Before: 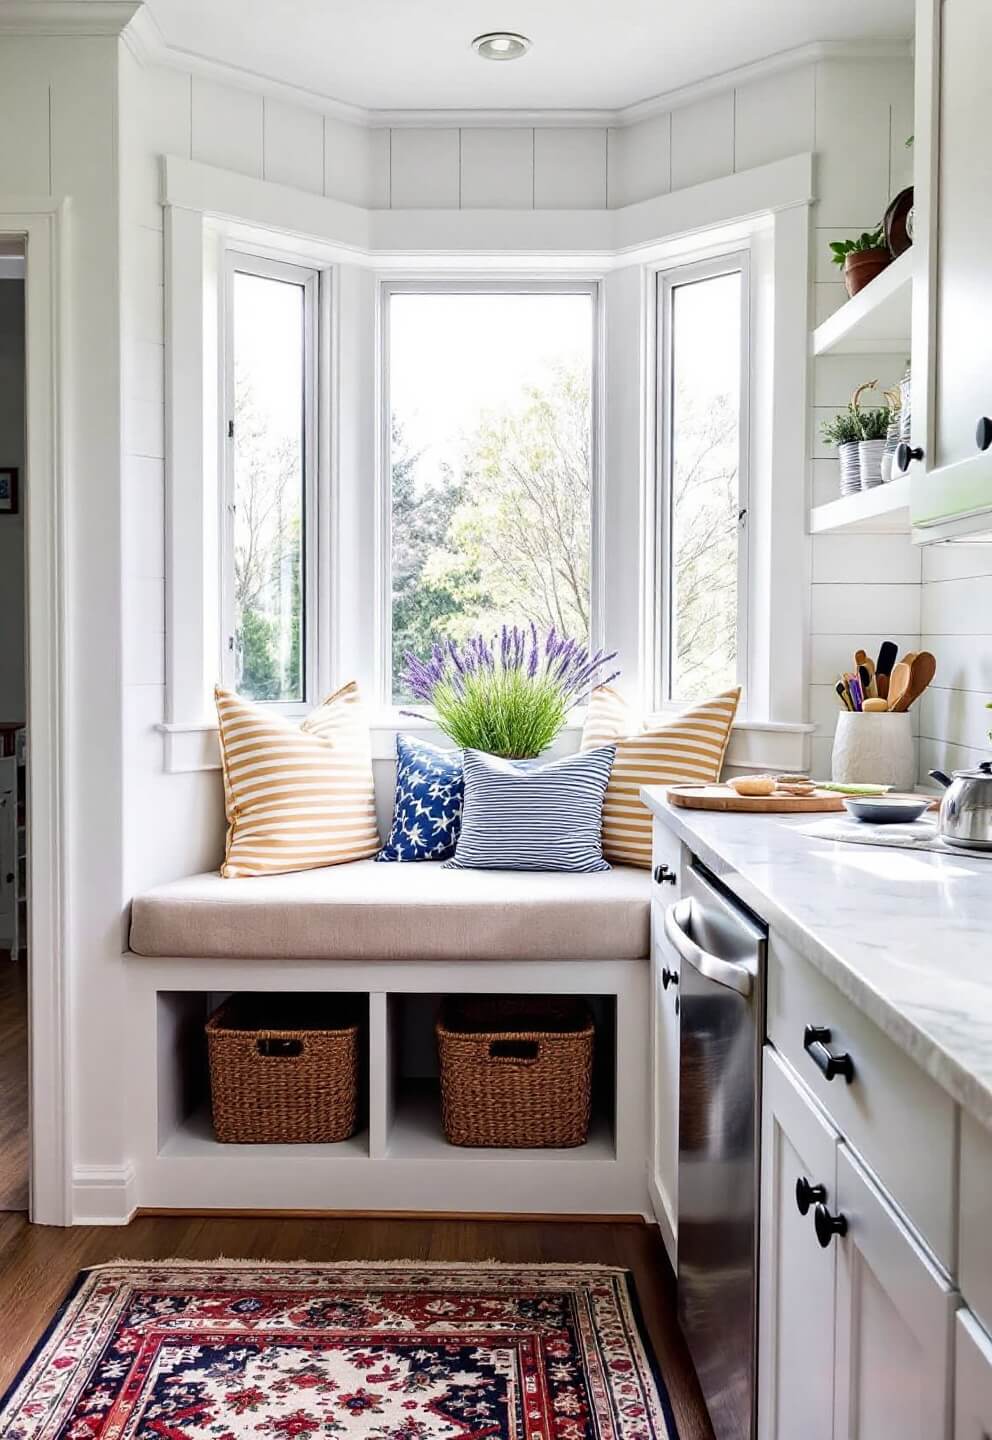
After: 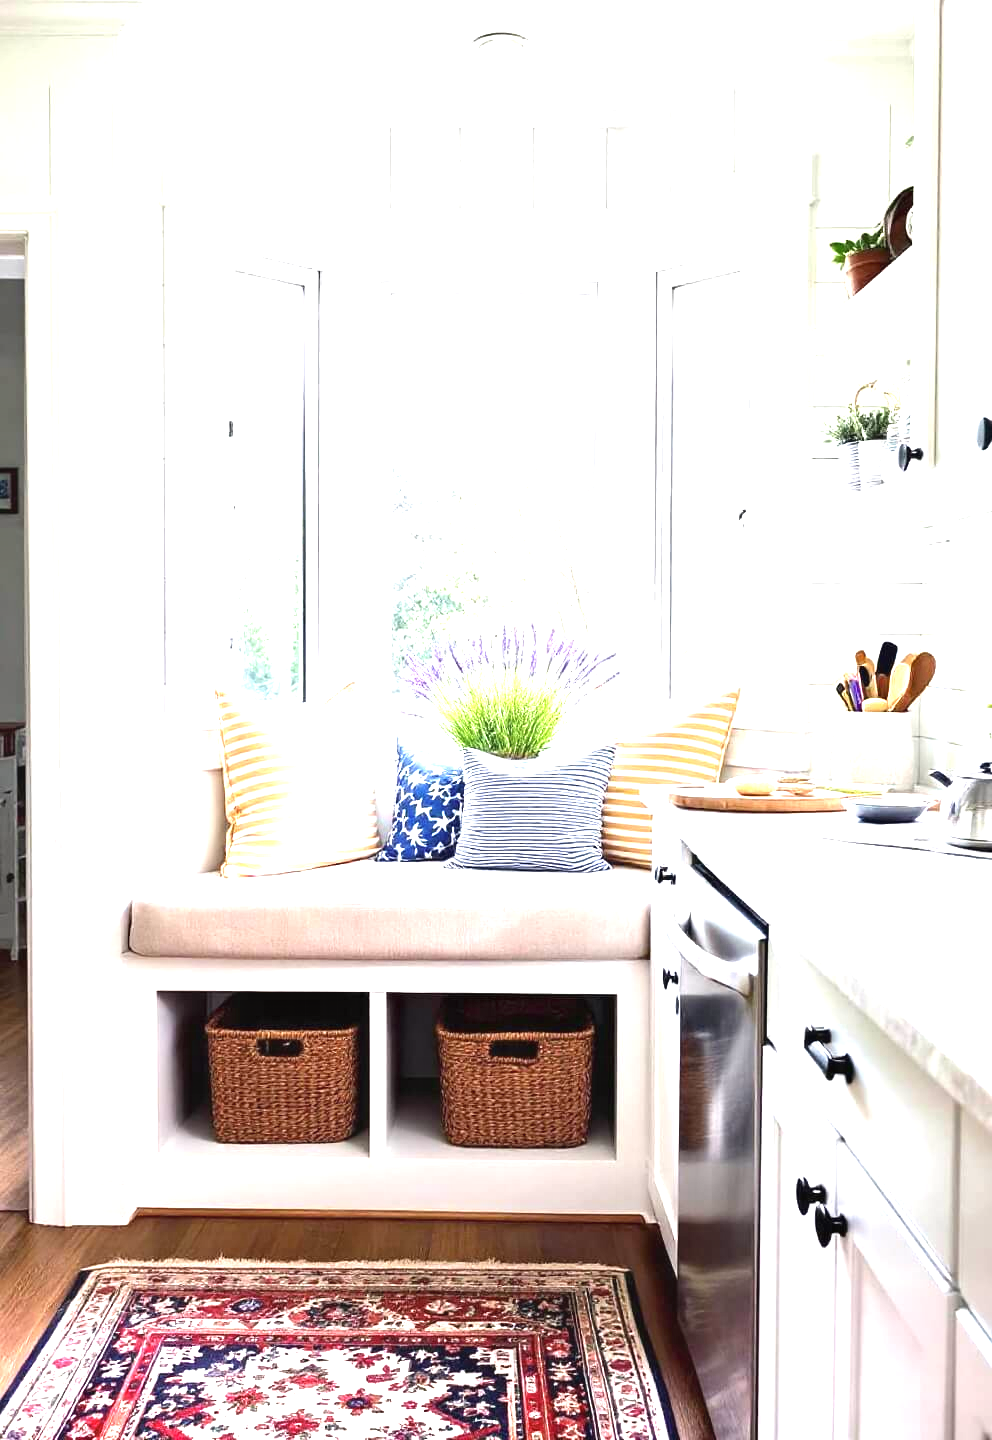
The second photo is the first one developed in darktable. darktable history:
exposure: black level correction 0, exposure 1.577 EV, compensate highlight preservation false
contrast equalizer: octaves 7, y [[0.6 ×6], [0.55 ×6], [0 ×6], [0 ×6], [0 ×6]], mix -0.292
